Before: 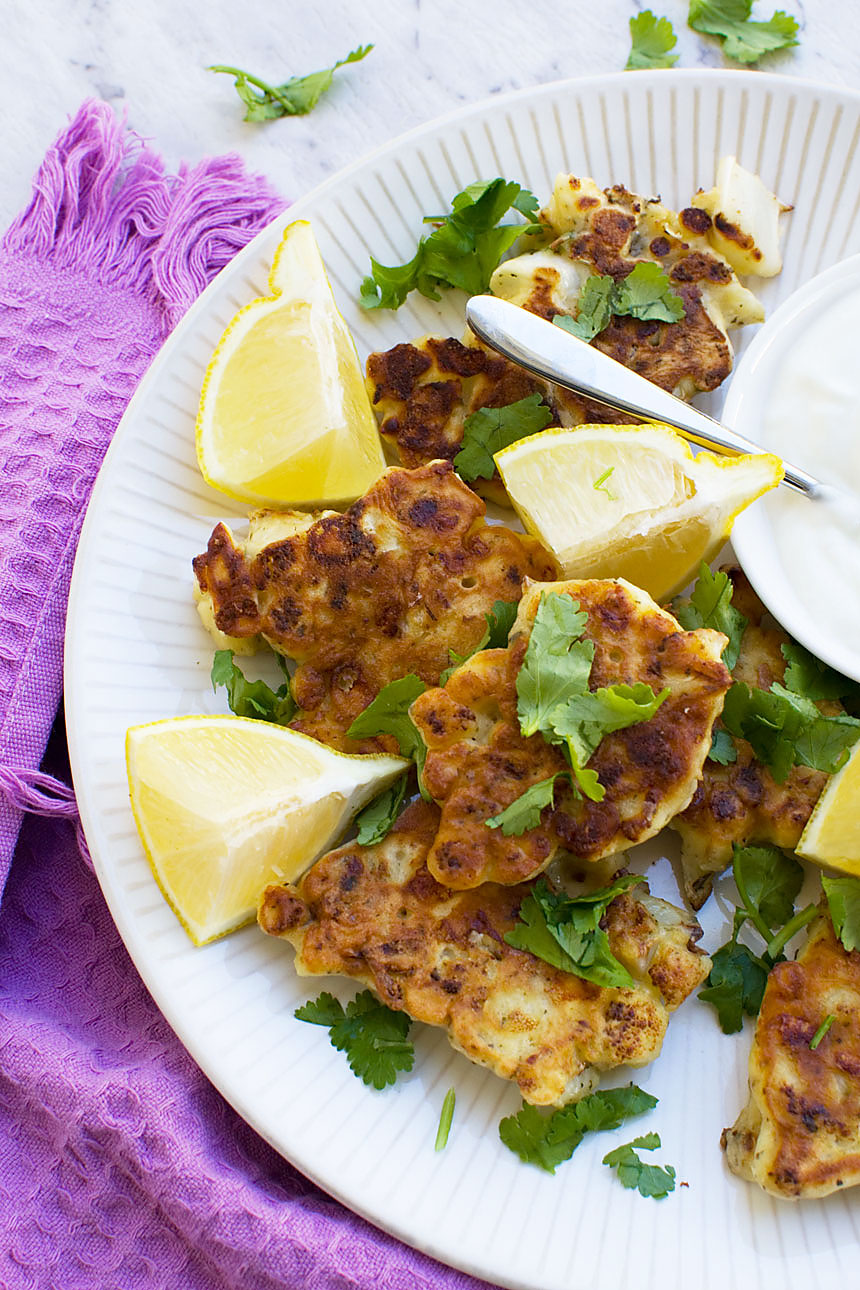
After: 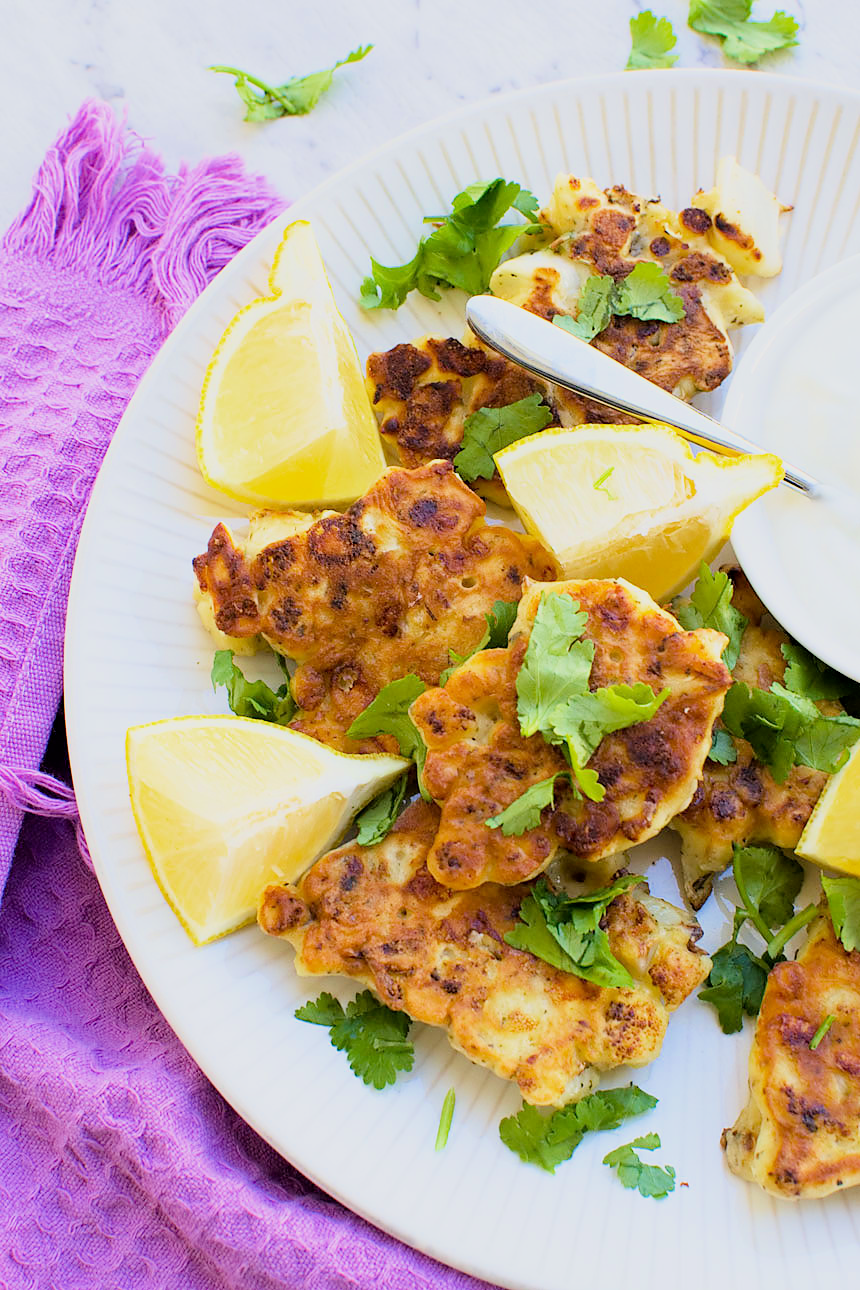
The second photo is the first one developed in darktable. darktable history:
filmic rgb: black relative exposure -7.15 EV, white relative exposure 5.36 EV, hardness 3.02, color science v6 (2022)
exposure: black level correction 0.001, exposure 0.955 EV, compensate exposure bias true, compensate highlight preservation false
